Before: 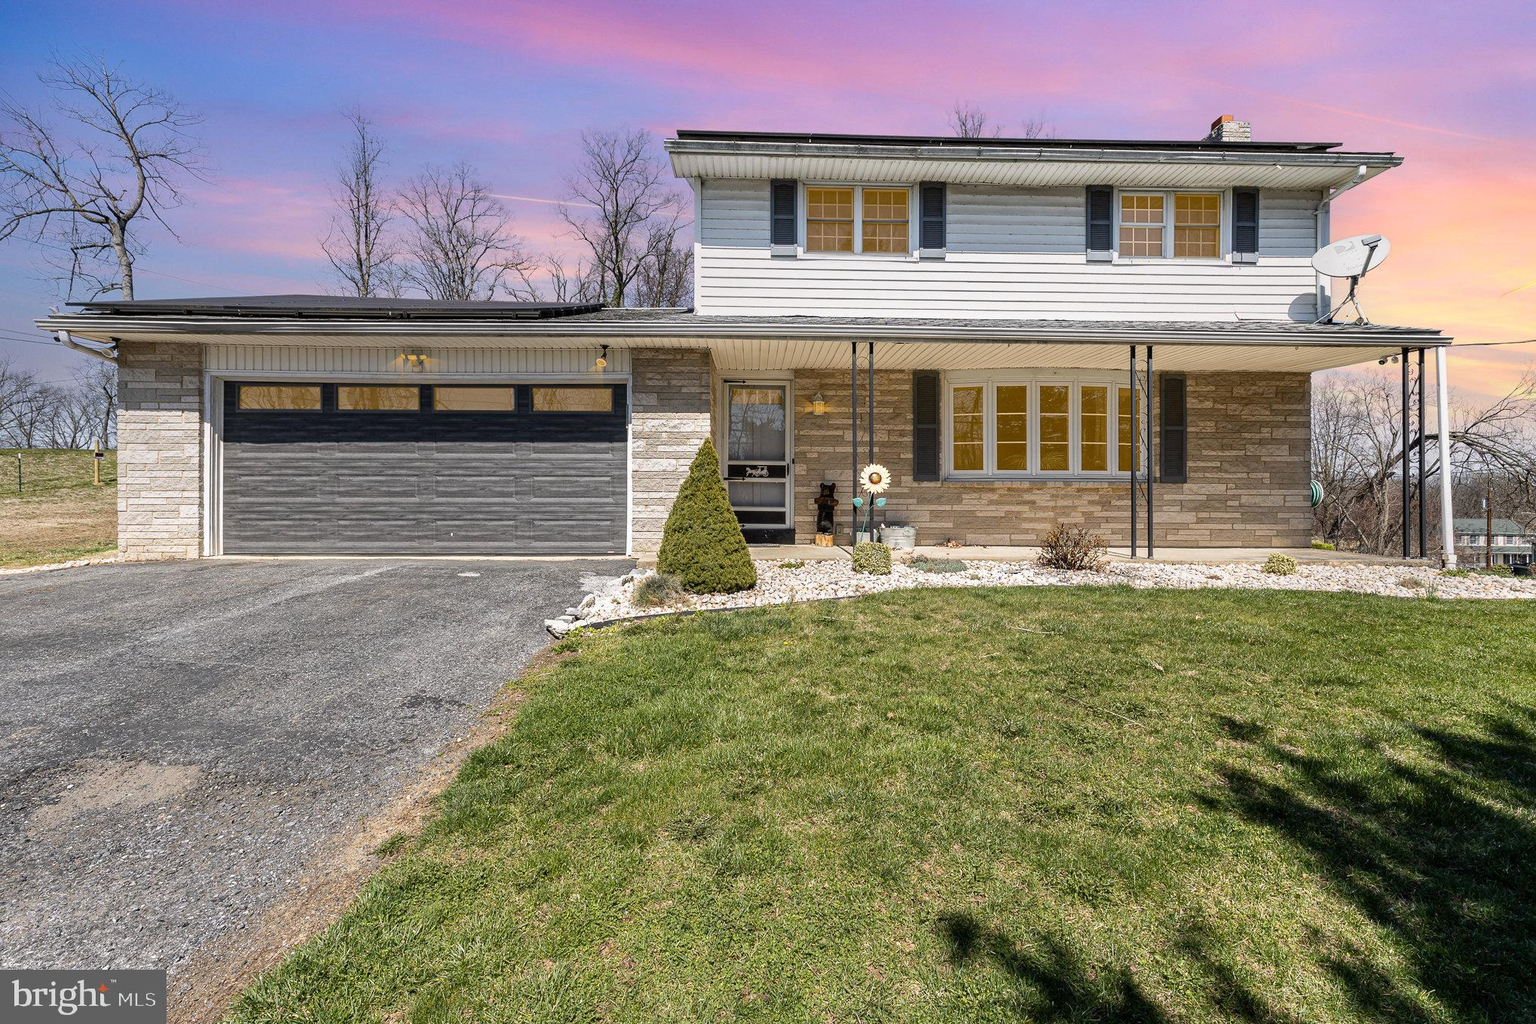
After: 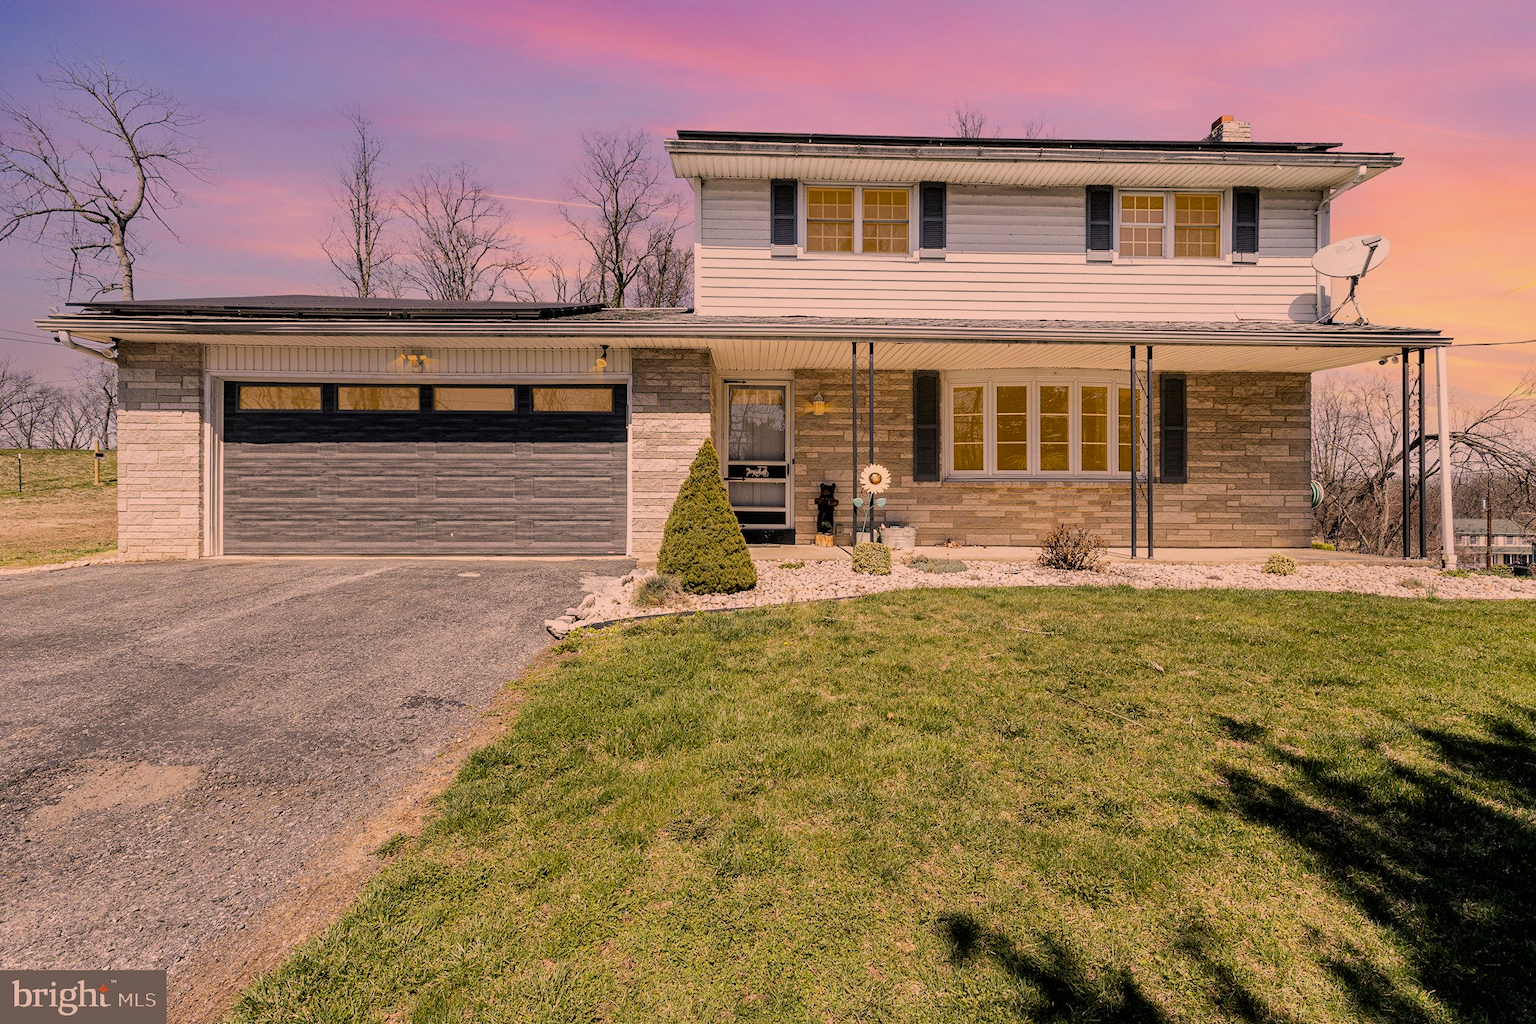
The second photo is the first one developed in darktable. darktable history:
filmic rgb: black relative exposure -7.65 EV, white relative exposure 4.56 EV, hardness 3.61
color correction: highlights a* 17.88, highlights b* 18.79
